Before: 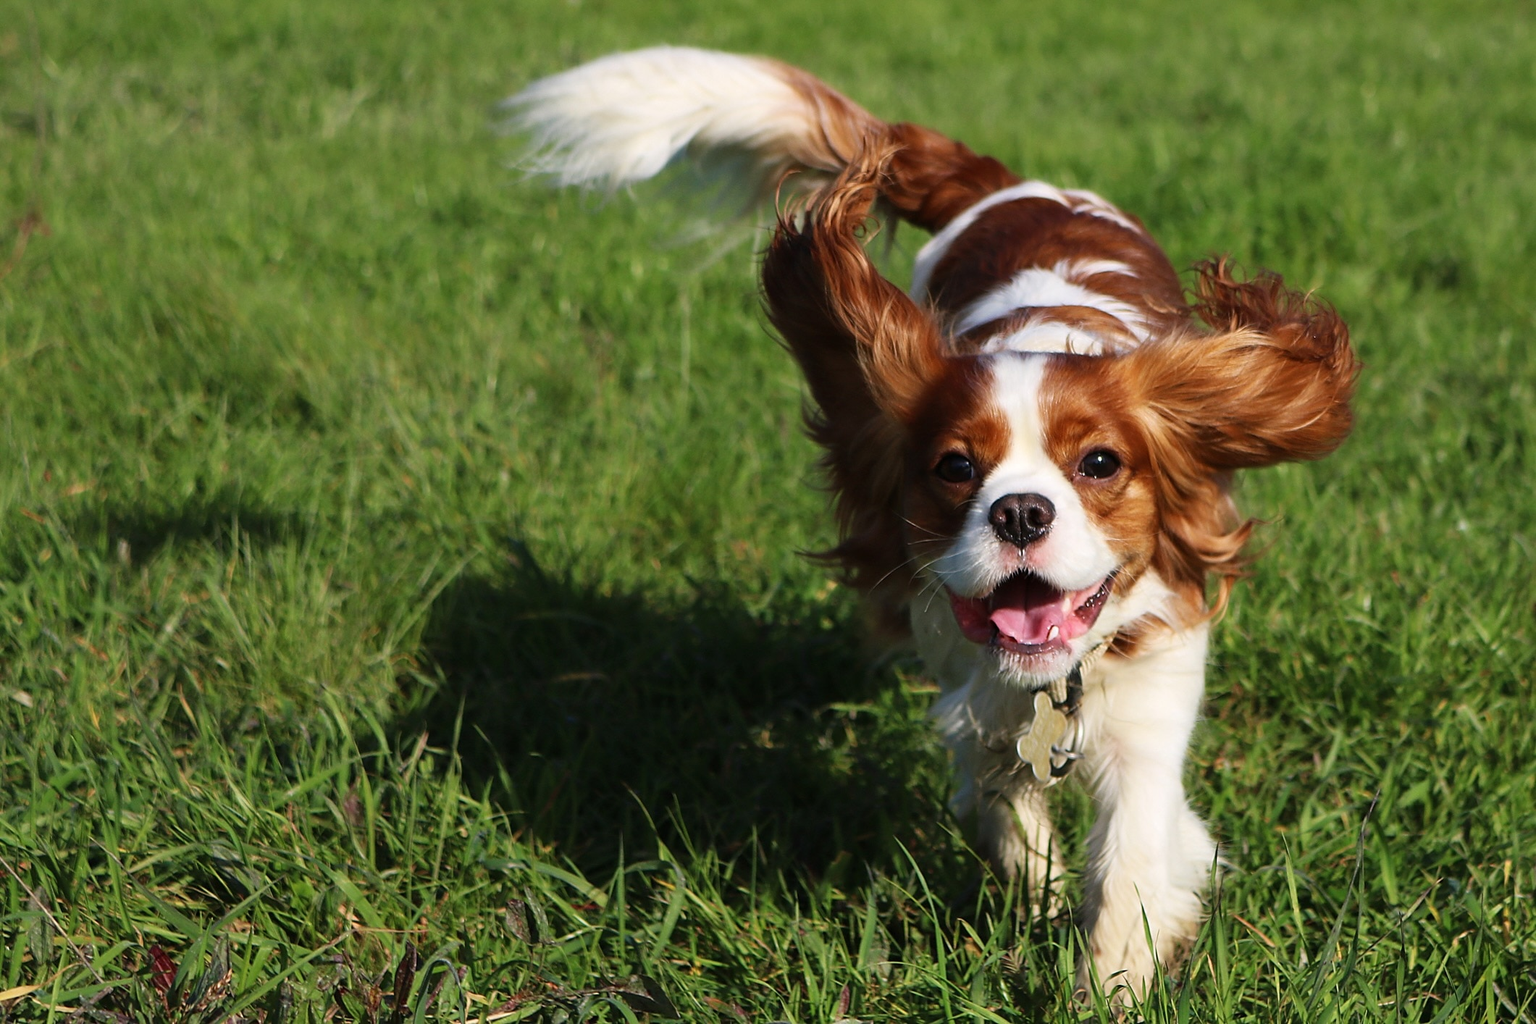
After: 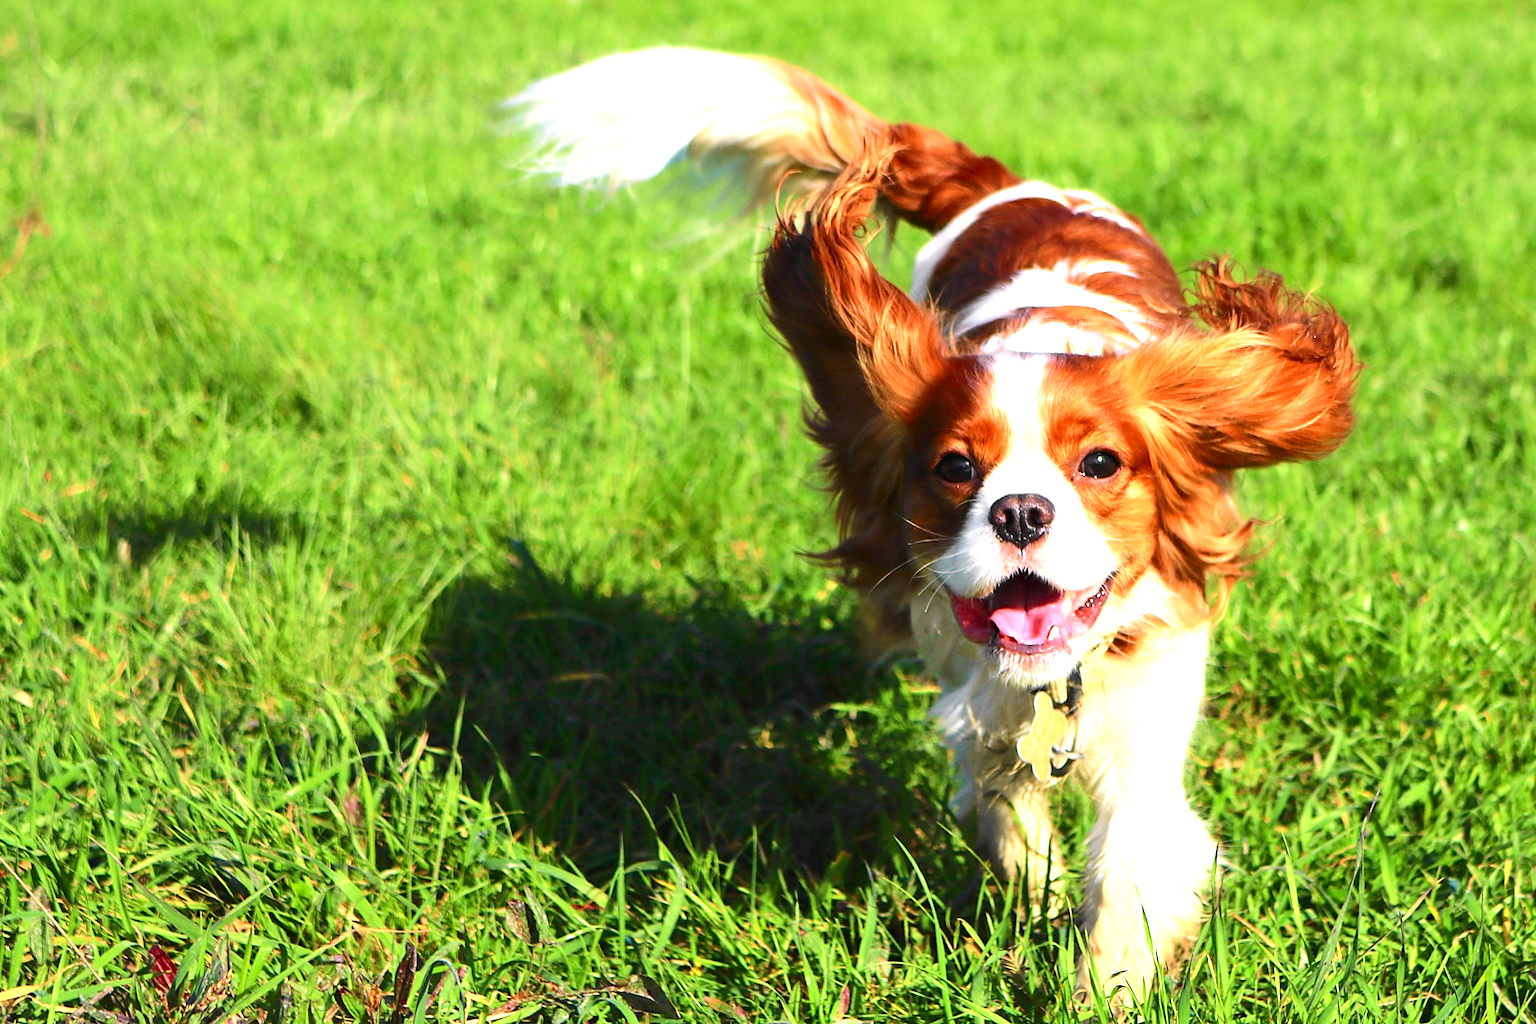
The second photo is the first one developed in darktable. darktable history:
tone curve: curves: ch0 [(0, 0) (0.071, 0.047) (0.266, 0.26) (0.491, 0.552) (0.753, 0.818) (1, 0.983)]; ch1 [(0, 0) (0.346, 0.307) (0.408, 0.369) (0.463, 0.443) (0.482, 0.493) (0.502, 0.5) (0.517, 0.518) (0.55, 0.573) (0.597, 0.641) (0.651, 0.709) (1, 1)]; ch2 [(0, 0) (0.346, 0.34) (0.434, 0.46) (0.485, 0.494) (0.5, 0.494) (0.517, 0.506) (0.535, 0.545) (0.583, 0.634) (0.625, 0.686) (1, 1)], color space Lab, independent channels, preserve colors none
exposure: black level correction 0, exposure 1.45 EV, compensate exposure bias true, compensate highlight preservation false
